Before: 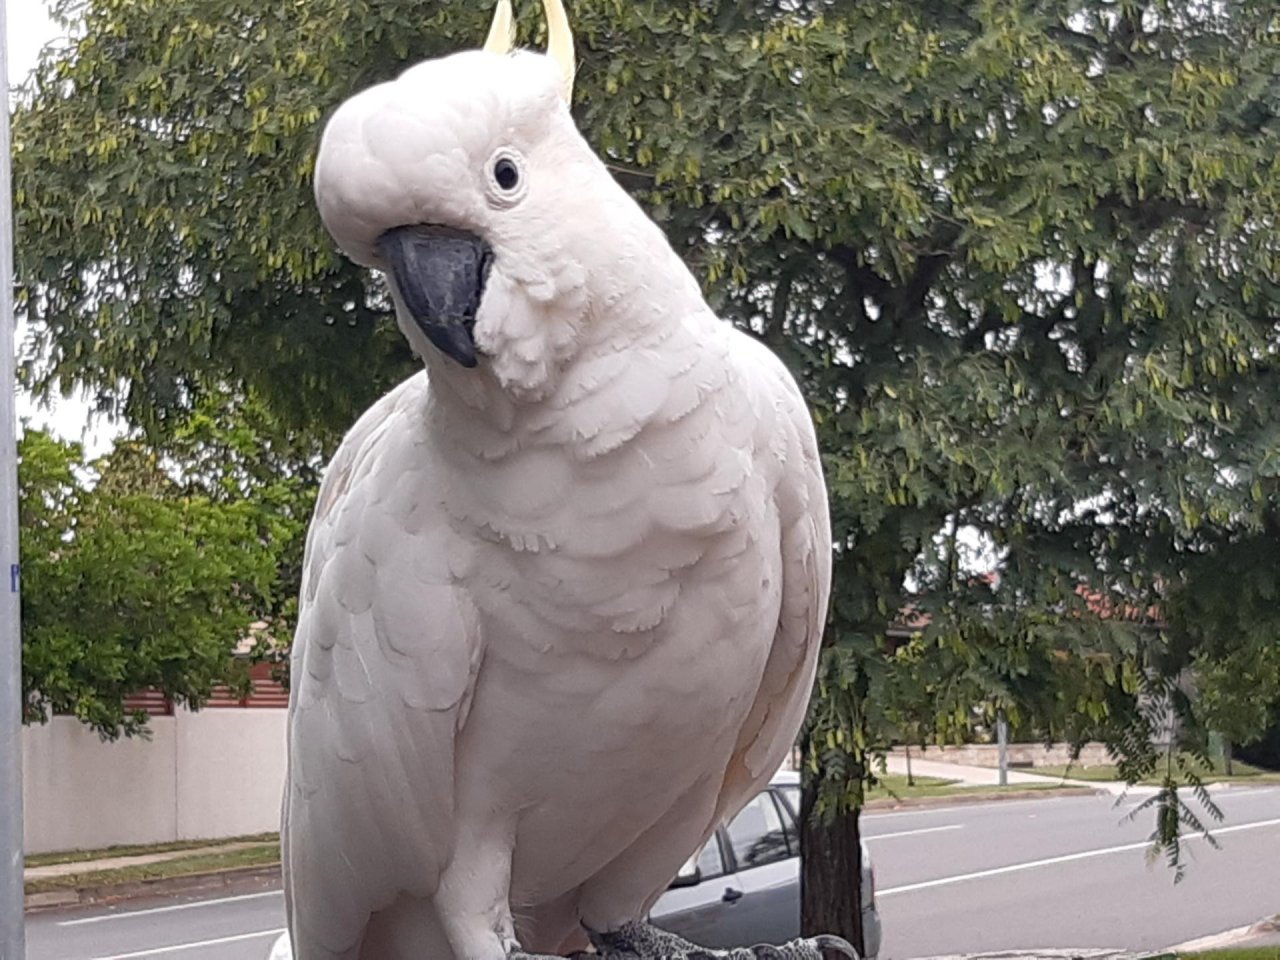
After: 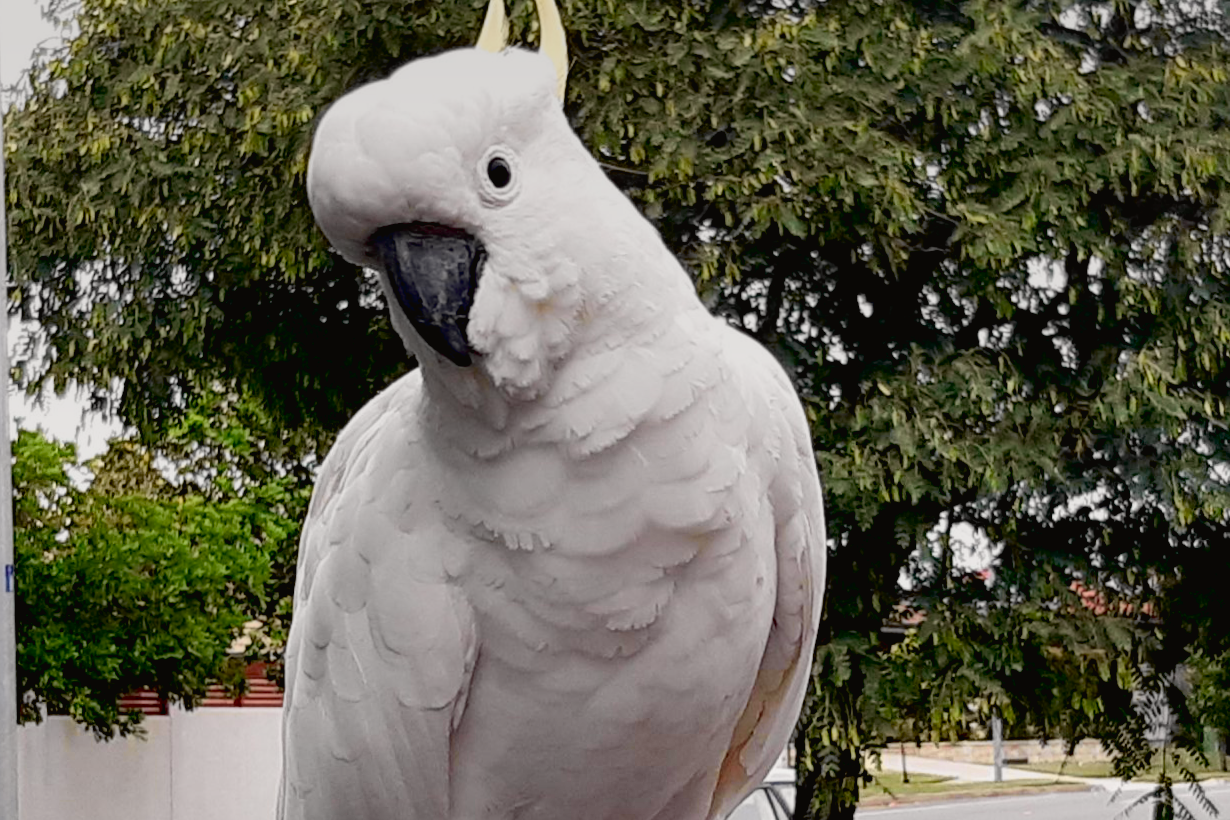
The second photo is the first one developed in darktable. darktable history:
exposure: black level correction 0.029, exposure -0.073 EV, compensate highlight preservation false
crop and rotate: angle 0.2°, left 0.275%, right 3.127%, bottom 14.18%
tone curve: curves: ch0 [(0, 0.019) (0.066, 0.043) (0.189, 0.182) (0.368, 0.407) (0.501, 0.564) (0.677, 0.729) (0.851, 0.861) (0.997, 0.959)]; ch1 [(0, 0) (0.187, 0.121) (0.388, 0.346) (0.437, 0.409) (0.474, 0.472) (0.499, 0.501) (0.514, 0.507) (0.548, 0.557) (0.653, 0.663) (0.812, 0.856) (1, 1)]; ch2 [(0, 0) (0.246, 0.214) (0.421, 0.427) (0.459, 0.484) (0.5, 0.504) (0.518, 0.516) (0.529, 0.548) (0.56, 0.576) (0.607, 0.63) (0.744, 0.734) (0.867, 0.821) (0.993, 0.889)], color space Lab, independent channels, preserve colors none
graduated density: on, module defaults
